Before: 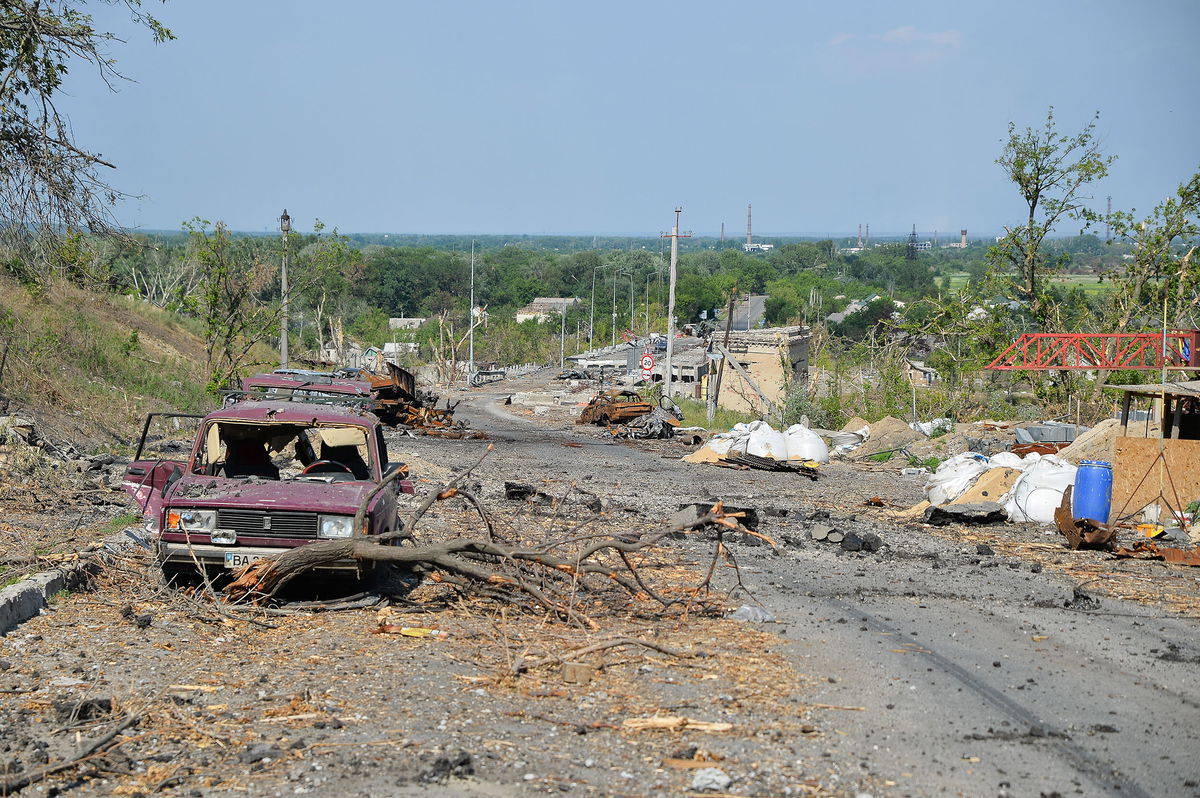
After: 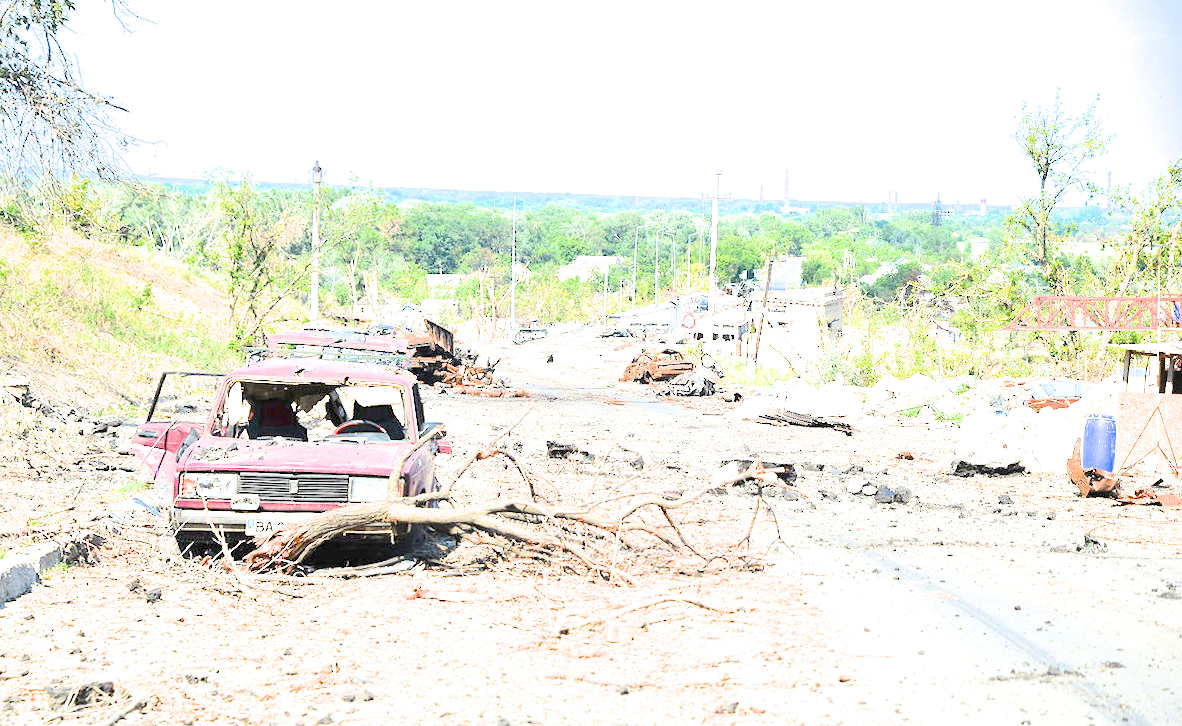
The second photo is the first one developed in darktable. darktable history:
rotate and perspective: rotation -0.013°, lens shift (vertical) -0.027, lens shift (horizontal) 0.178, crop left 0.016, crop right 0.989, crop top 0.082, crop bottom 0.918
filmic rgb: black relative exposure -7.65 EV, white relative exposure 4.56 EV, hardness 3.61, color science v6 (2022)
contrast equalizer: y [[0.5, 0.5, 0.468, 0.5, 0.5, 0.5], [0.5 ×6], [0.5 ×6], [0 ×6], [0 ×6]]
exposure: black level correction 0, exposure 1.741 EV, compensate exposure bias true, compensate highlight preservation false
